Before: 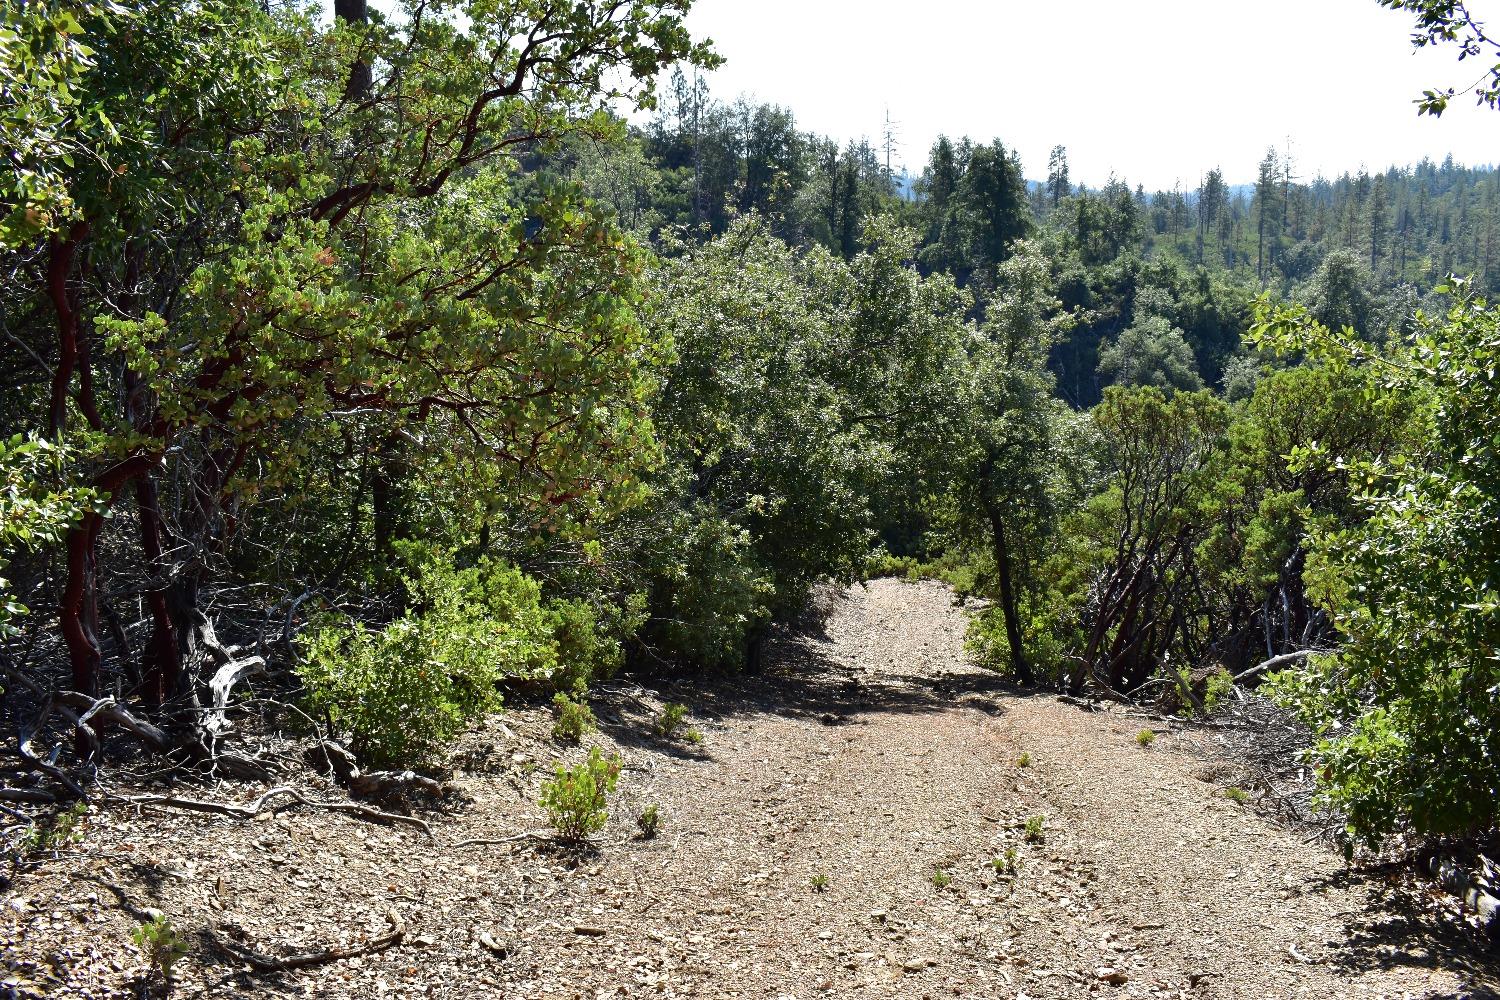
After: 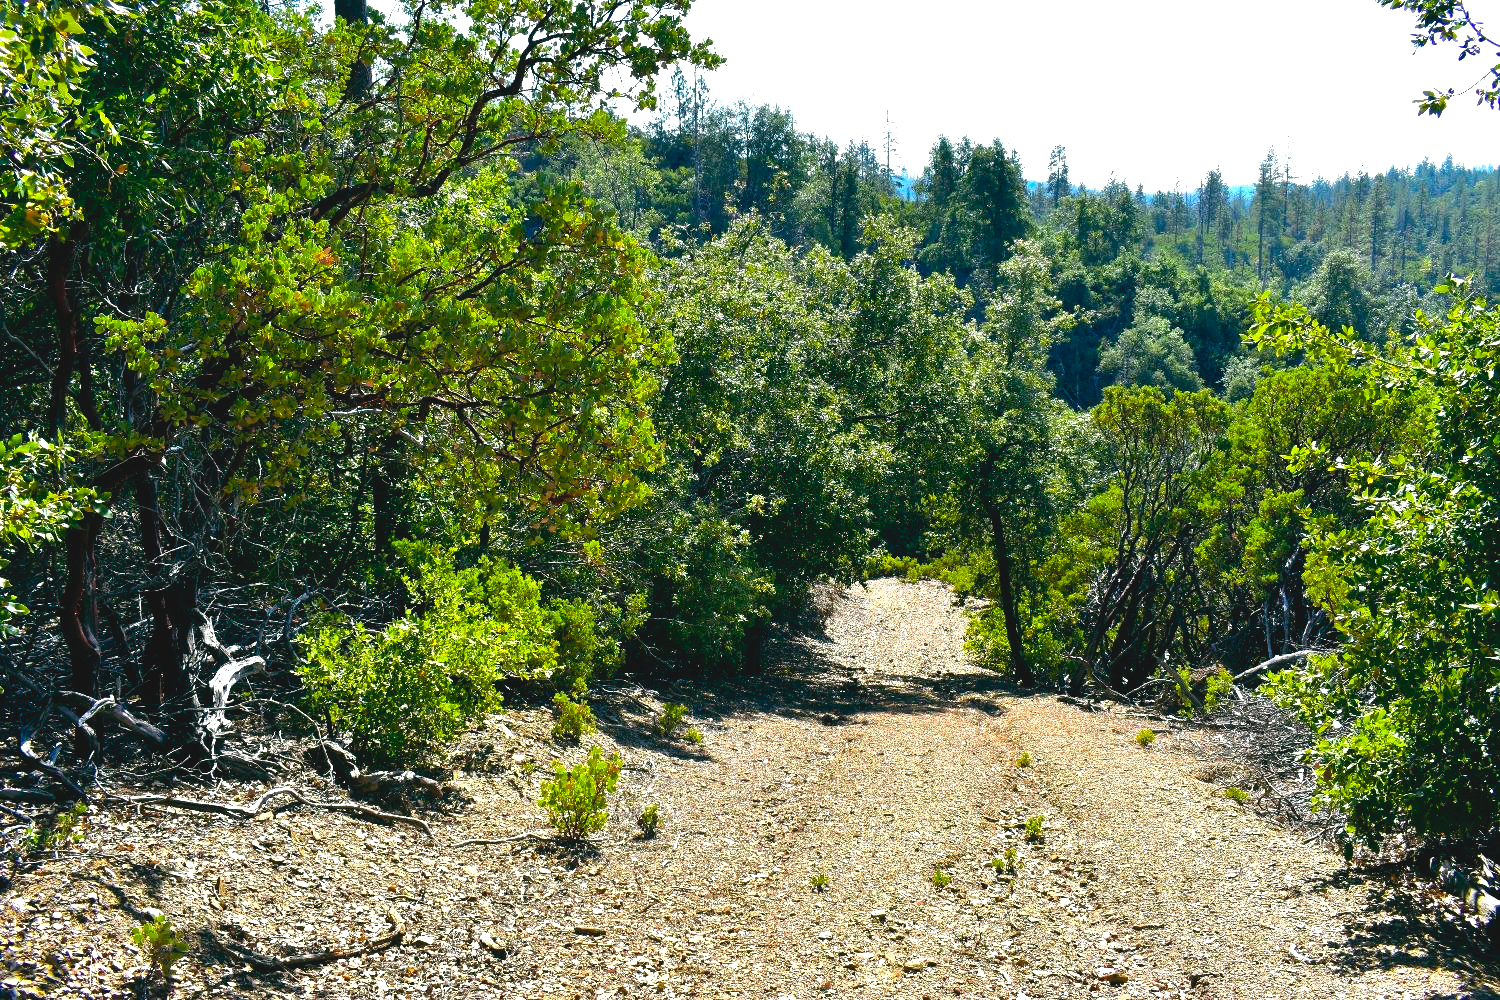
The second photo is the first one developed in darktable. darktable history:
color balance rgb: global offset › luminance -0.312%, global offset › chroma 0.115%, global offset › hue 167.51°, linear chroma grading › global chroma 14.736%, perceptual saturation grading › global saturation 29.399%, perceptual brilliance grading › global brilliance 21.765%, perceptual brilliance grading › shadows -34.234%, global vibrance 20%
contrast brightness saturation: contrast -0.093, brightness 0.041, saturation 0.082
shadows and highlights: shadows 25.13, highlights -26.54
